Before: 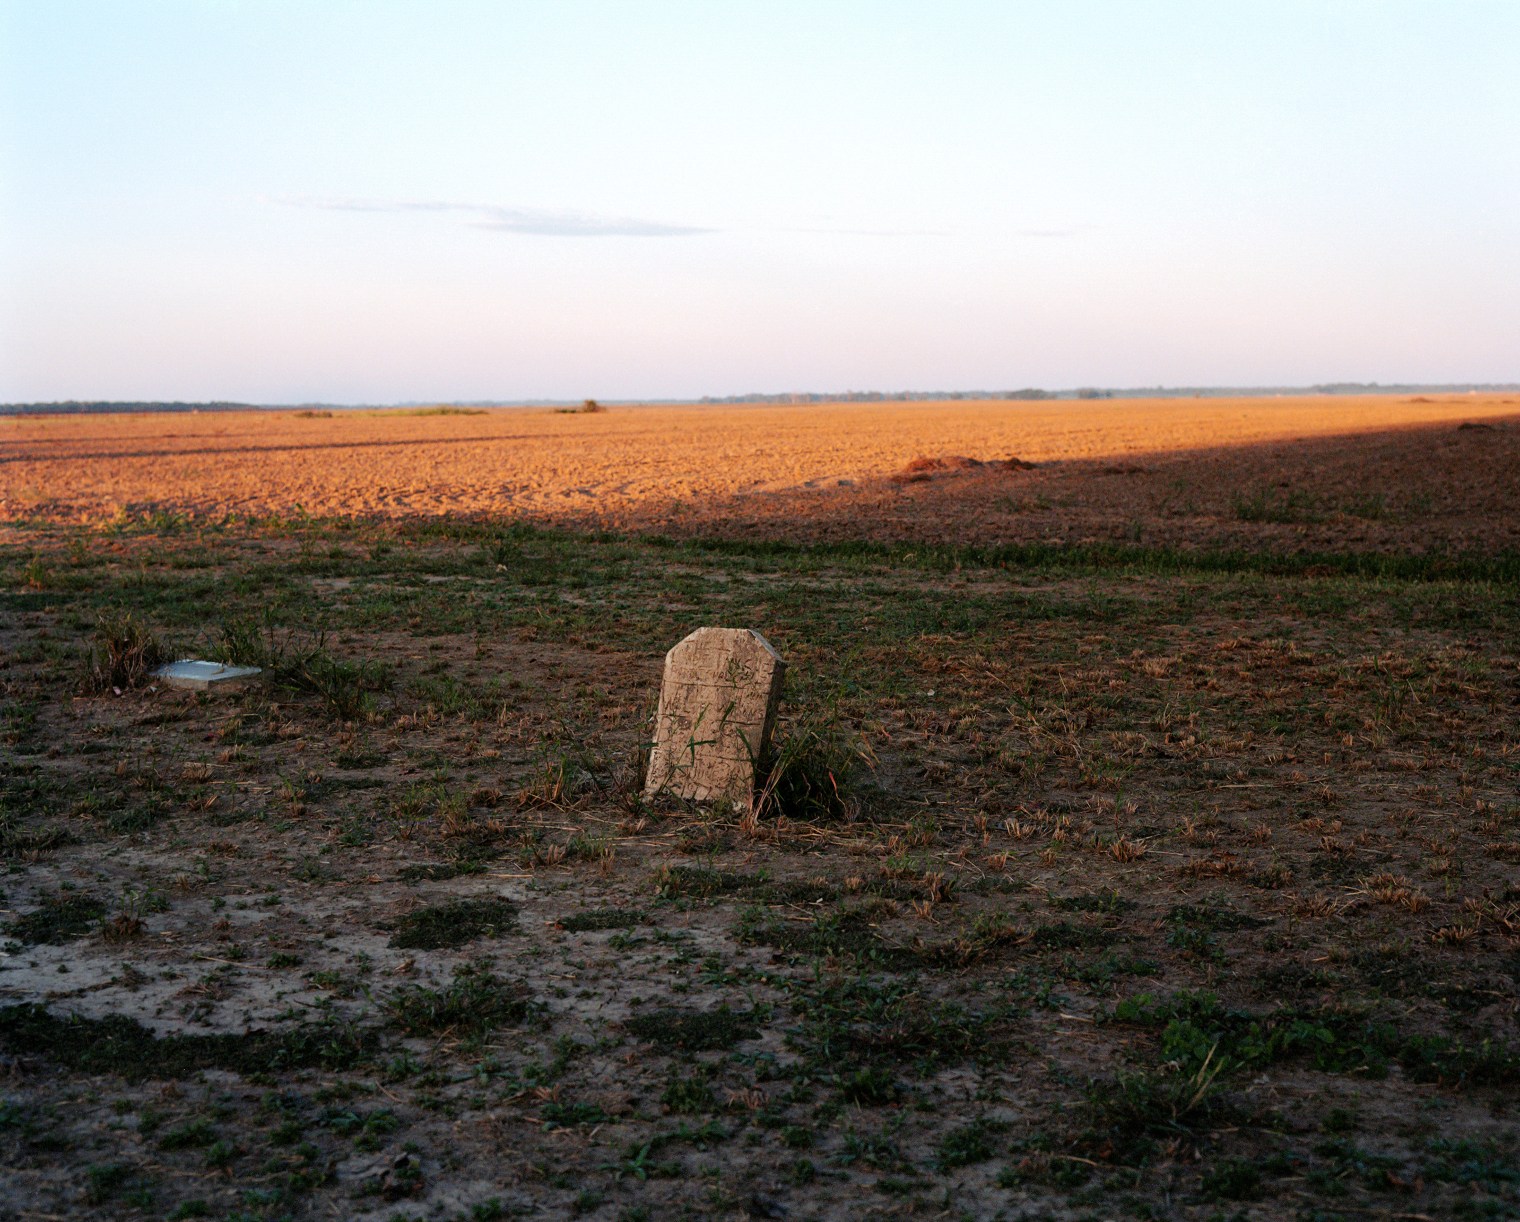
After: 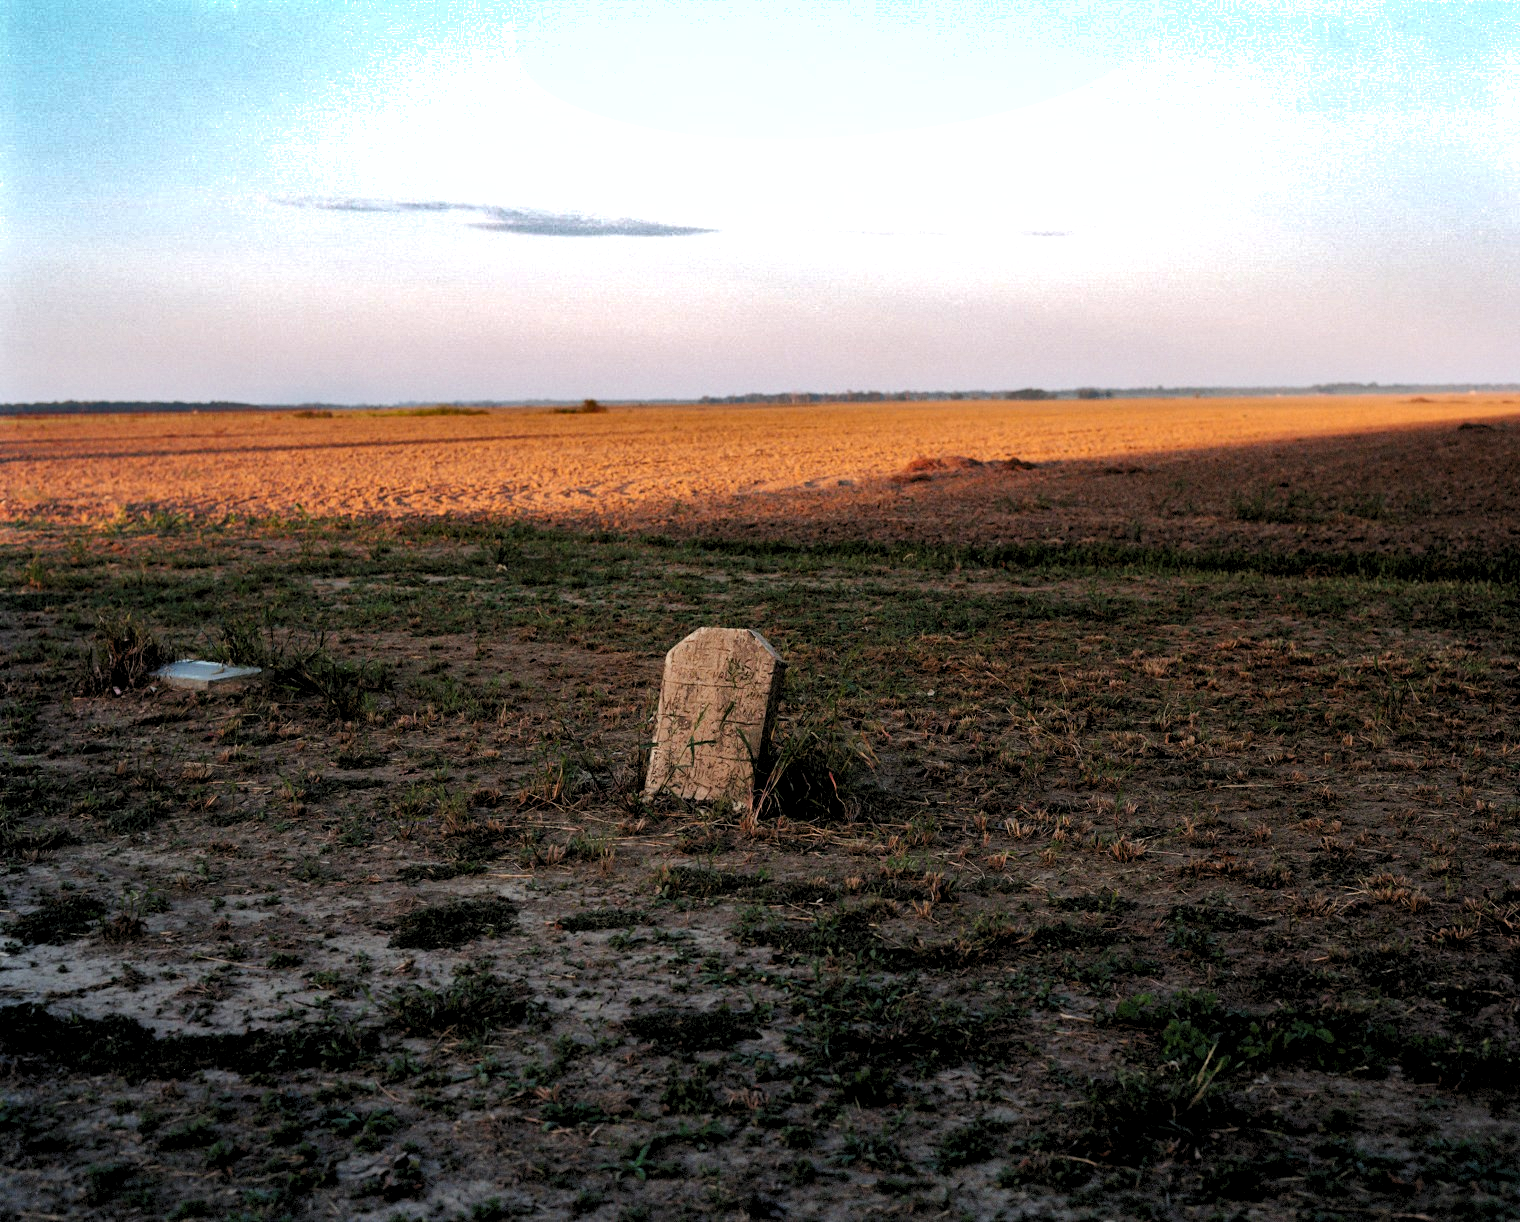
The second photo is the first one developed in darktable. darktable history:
levels: levels [0.073, 0.497, 0.972]
shadows and highlights: shadows 21.03, highlights -82.27, soften with gaussian
